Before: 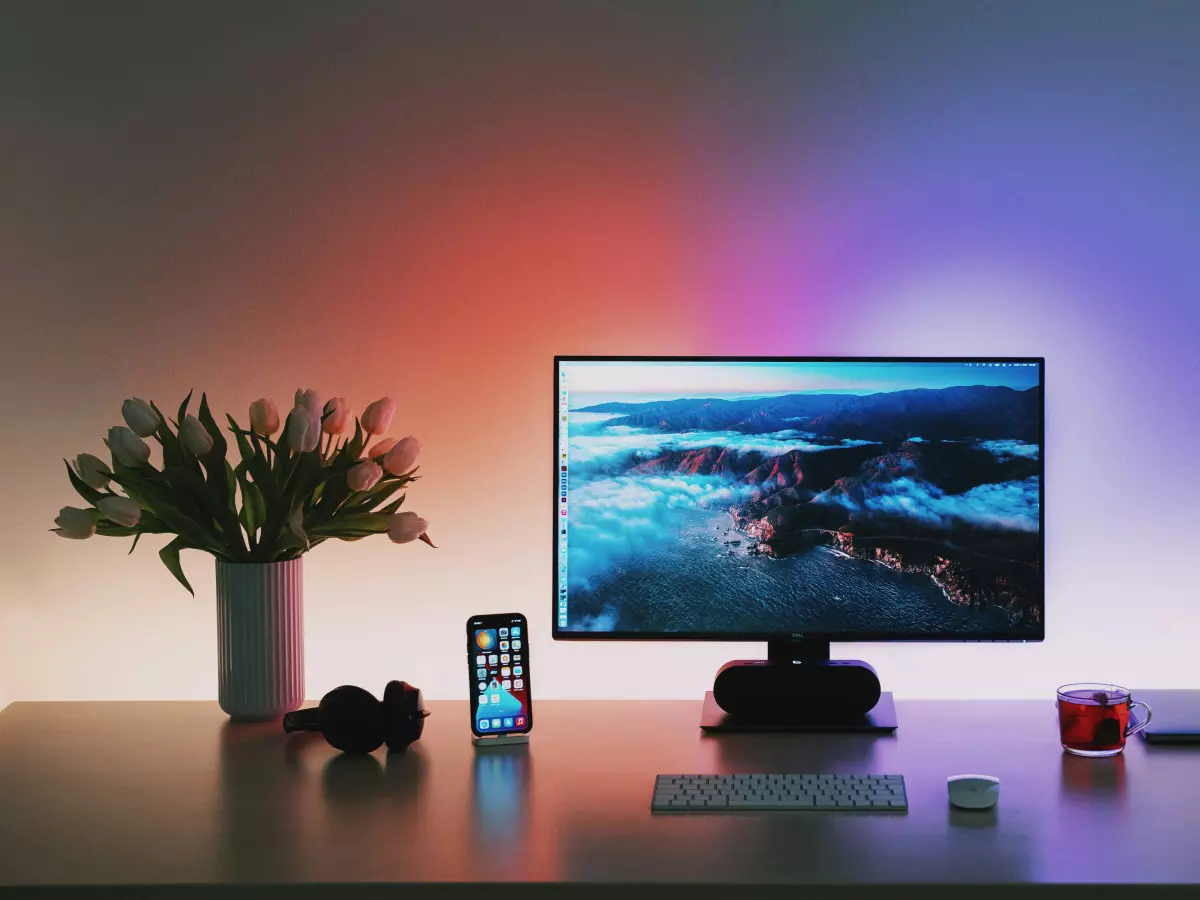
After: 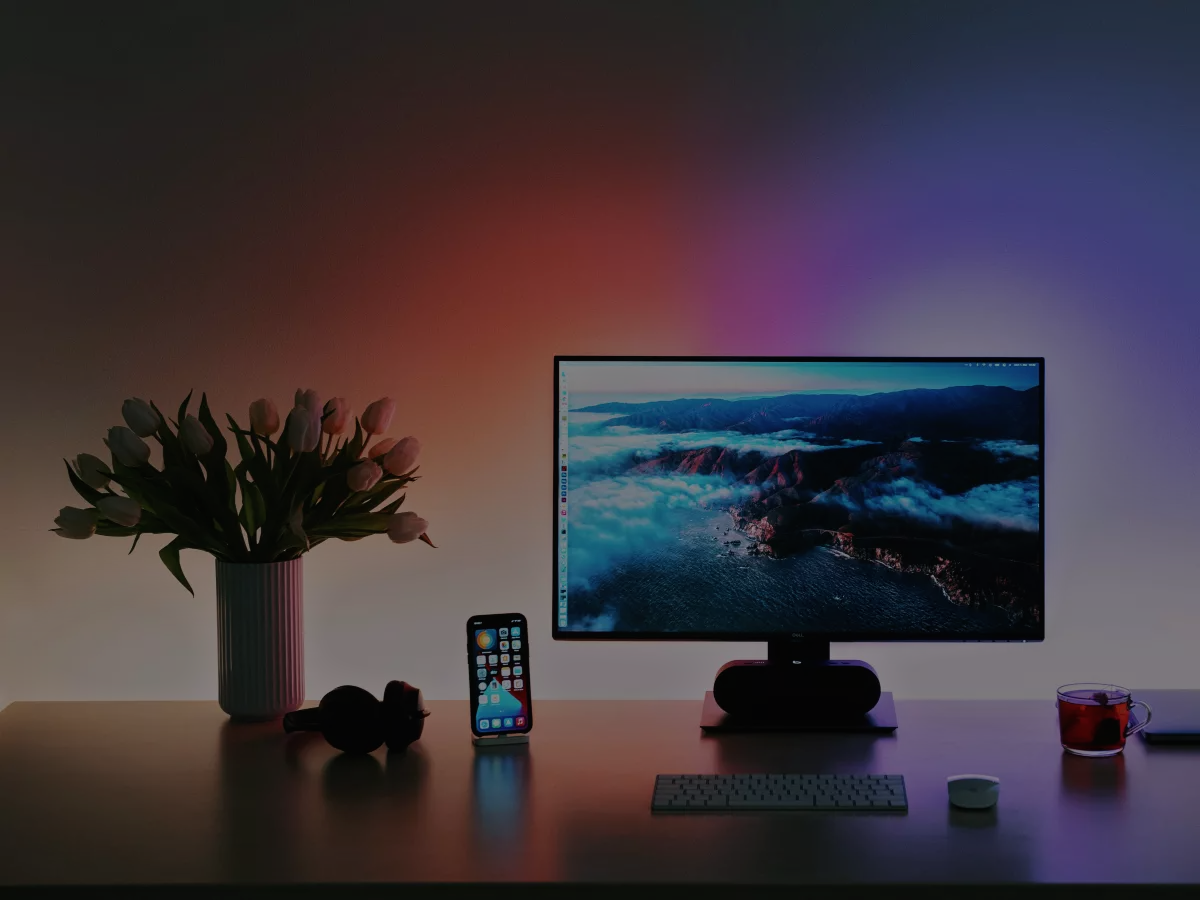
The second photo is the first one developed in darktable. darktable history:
tone equalizer: -8 EV -1.99 EV, -7 EV -1.97 EV, -6 EV -1.99 EV, -5 EV -1.99 EV, -4 EV -1.97 EV, -3 EV -1.98 EV, -2 EV -1.98 EV, -1 EV -1.63 EV, +0 EV -1.99 EV
